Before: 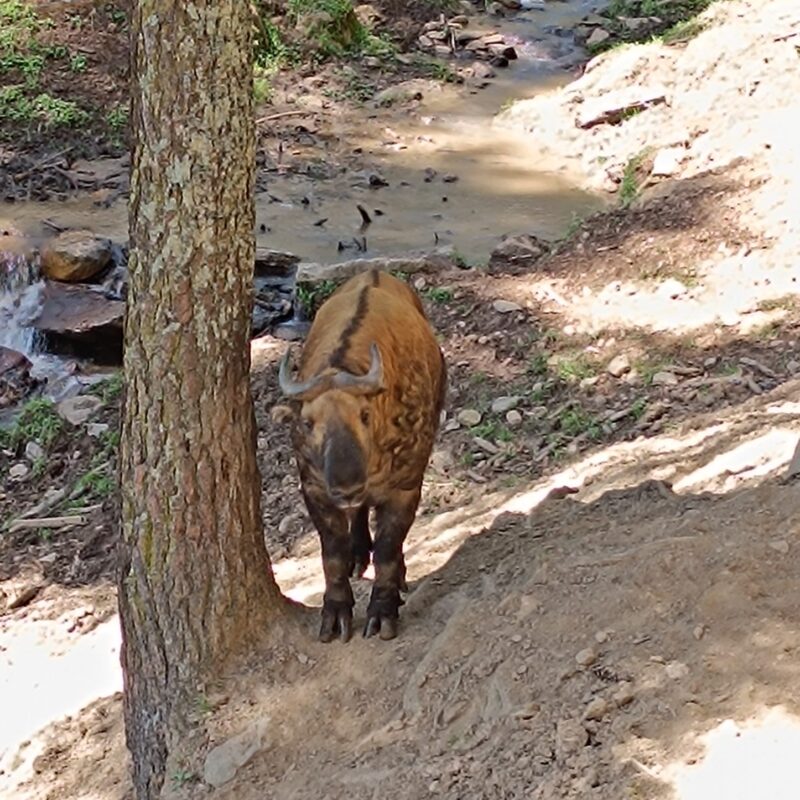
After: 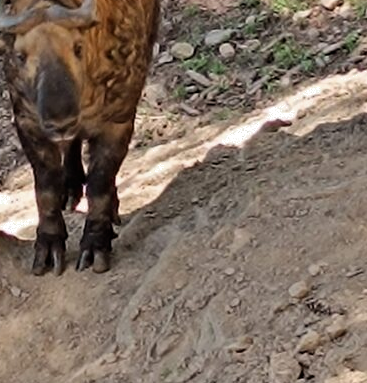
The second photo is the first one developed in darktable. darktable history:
filmic rgb: middle gray luminance 18.22%, black relative exposure -11.57 EV, white relative exposure 2.59 EV, target black luminance 0%, hardness 8.34, latitude 98.68%, contrast 1.085, shadows ↔ highlights balance 0.766%, color science v6 (2022)
crop: left 35.938%, top 45.919%, right 18.151%, bottom 6.185%
